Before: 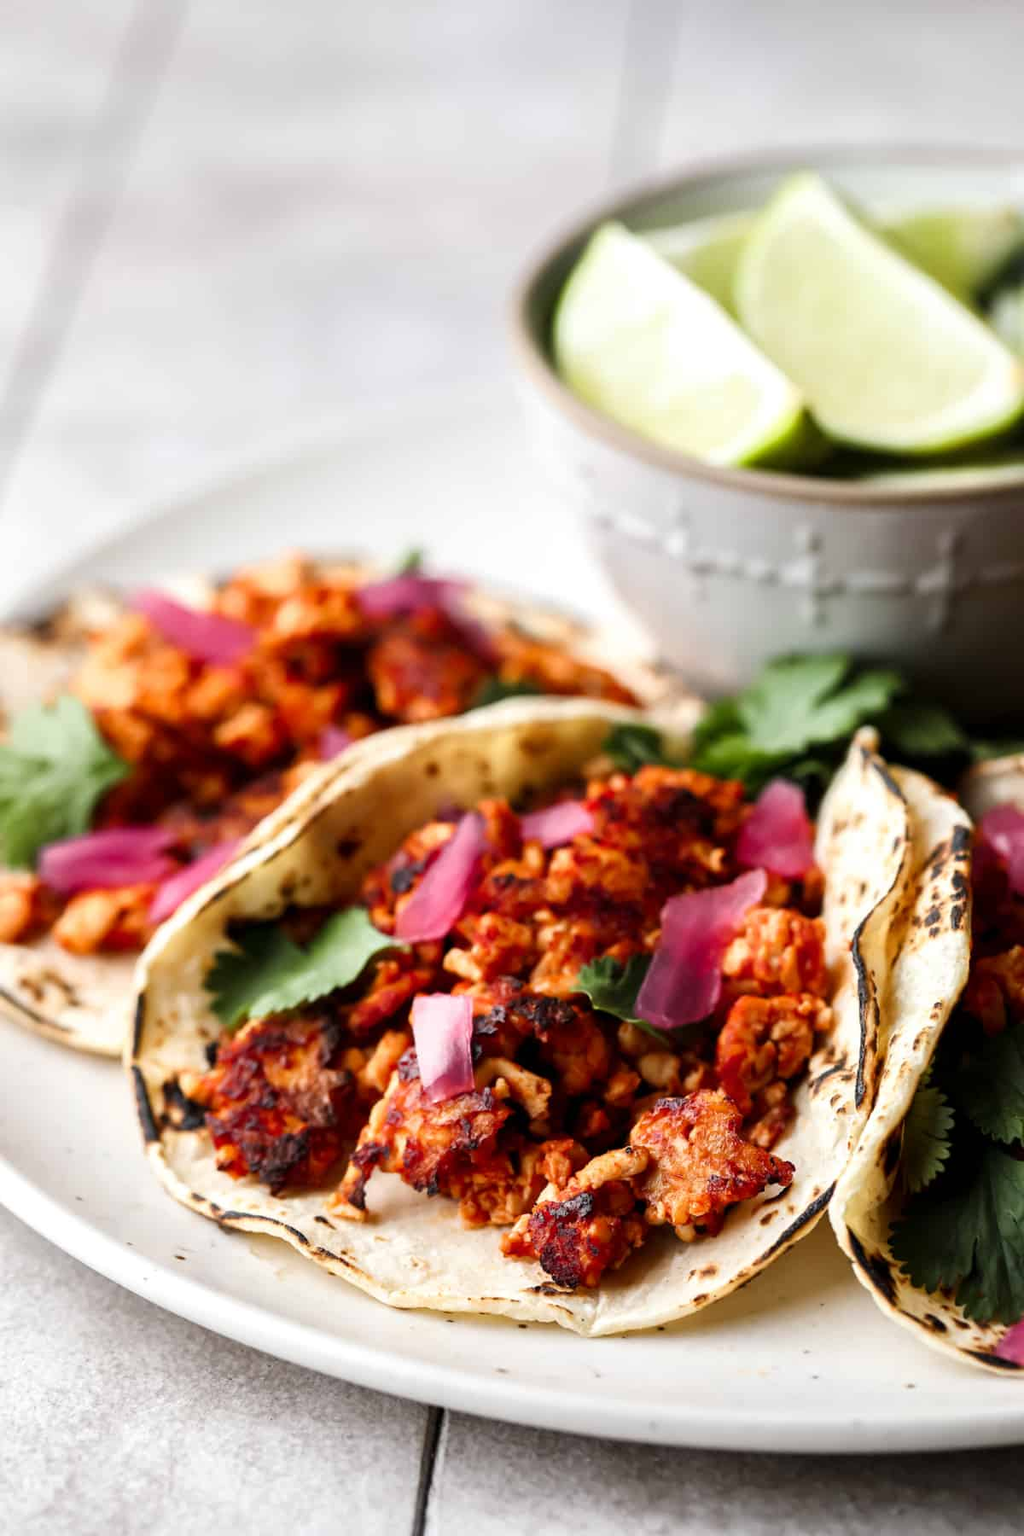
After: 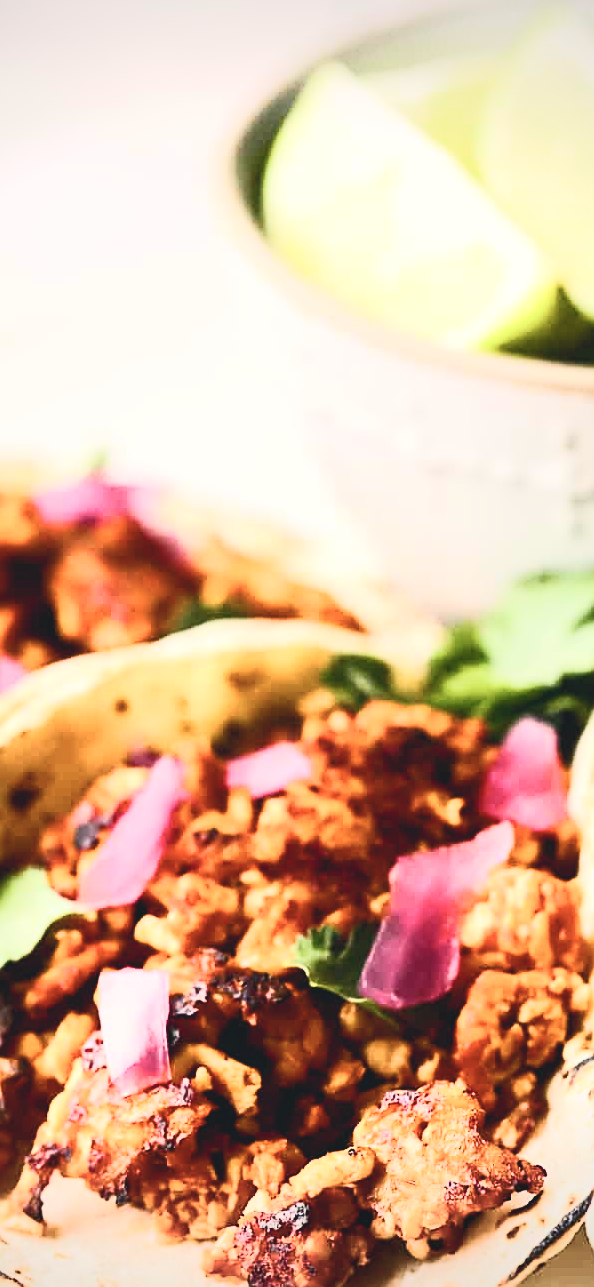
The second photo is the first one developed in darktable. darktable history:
crop: left 32.11%, top 10.926%, right 18.355%, bottom 17.533%
vignetting: fall-off radius 61.25%, center (-0.117, -0.009)
color balance rgb: linear chroma grading › global chroma 0.752%, perceptual saturation grading › global saturation 0.193%, perceptual saturation grading › highlights -17.145%, perceptual saturation grading › mid-tones 33.745%, perceptual saturation grading › shadows 50.361%, perceptual brilliance grading › global brilliance 3.138%, global vibrance 14.495%
color correction: highlights a* 2.75, highlights b* 5, shadows a* -2.68, shadows b* -4.89, saturation 0.81
exposure: exposure 0.548 EV, compensate exposure bias true, compensate highlight preservation false
sharpen: on, module defaults
tone curve: curves: ch0 [(0, 0.098) (0.262, 0.324) (0.421, 0.59) (0.54, 0.803) (0.725, 0.922) (0.99, 0.974)], color space Lab, independent channels, preserve colors none
